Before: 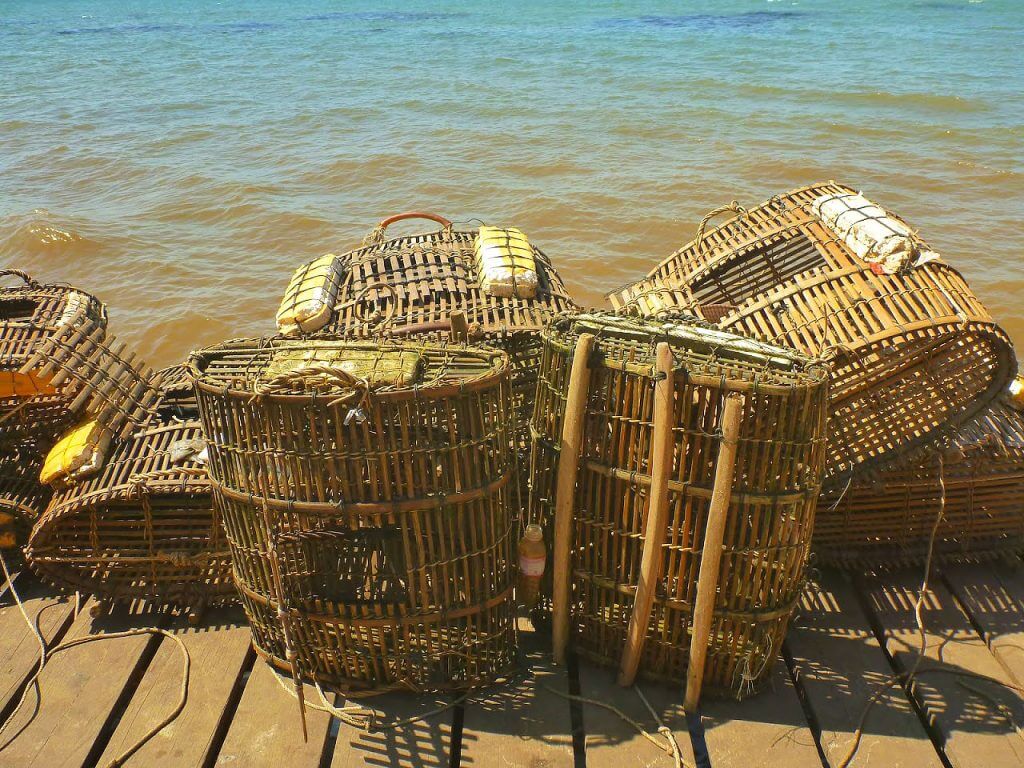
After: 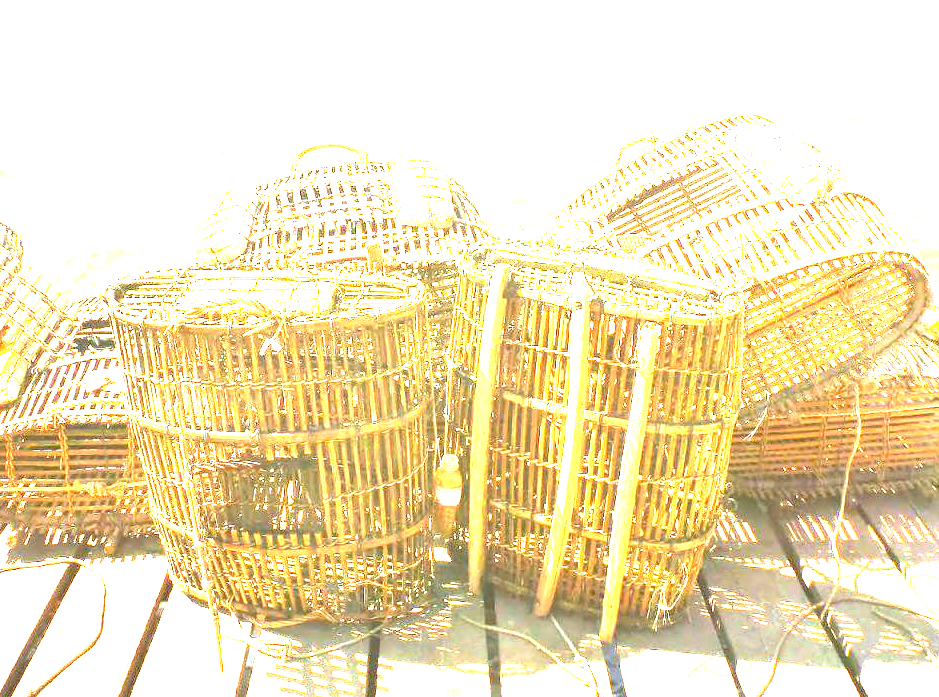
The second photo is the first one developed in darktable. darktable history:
exposure: black level correction 0, exposure 4 EV, compensate exposure bias true, compensate highlight preservation false
crop and rotate: left 8.262%, top 9.226%
